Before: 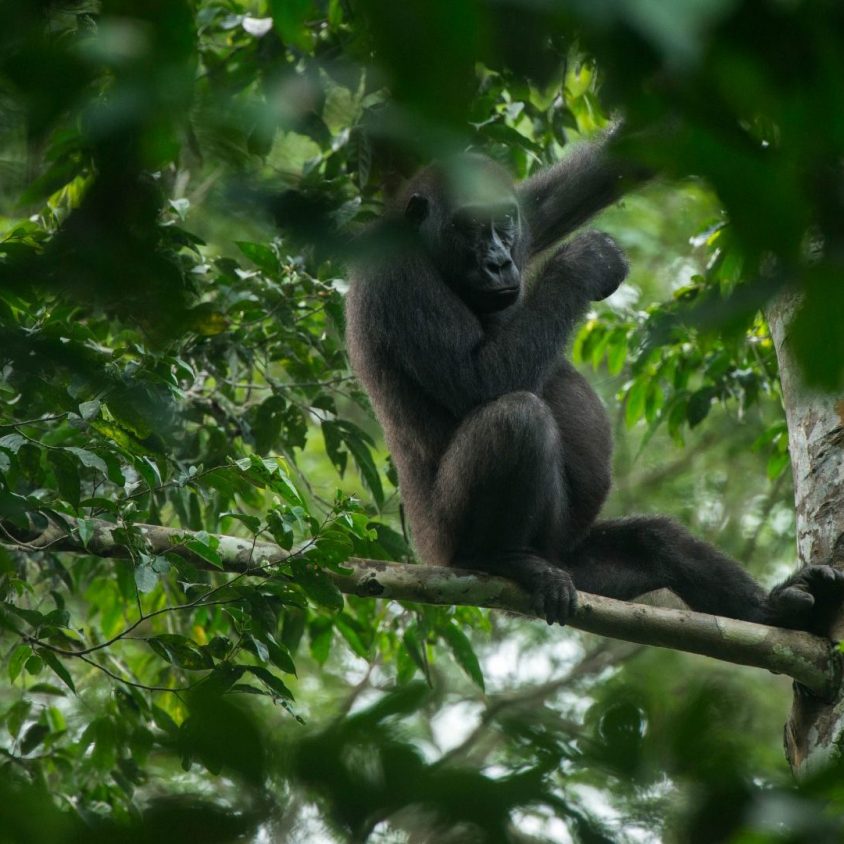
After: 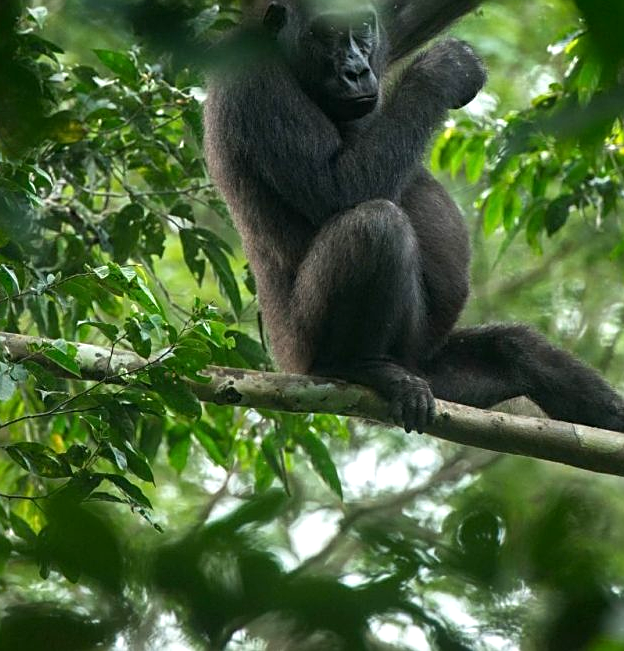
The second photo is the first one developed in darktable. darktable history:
tone equalizer: on, module defaults
exposure: black level correction 0.001, exposure 0.5 EV, compensate exposure bias true, compensate highlight preservation false
crop: left 16.871%, top 22.857%, right 9.116%
sharpen: on, module defaults
